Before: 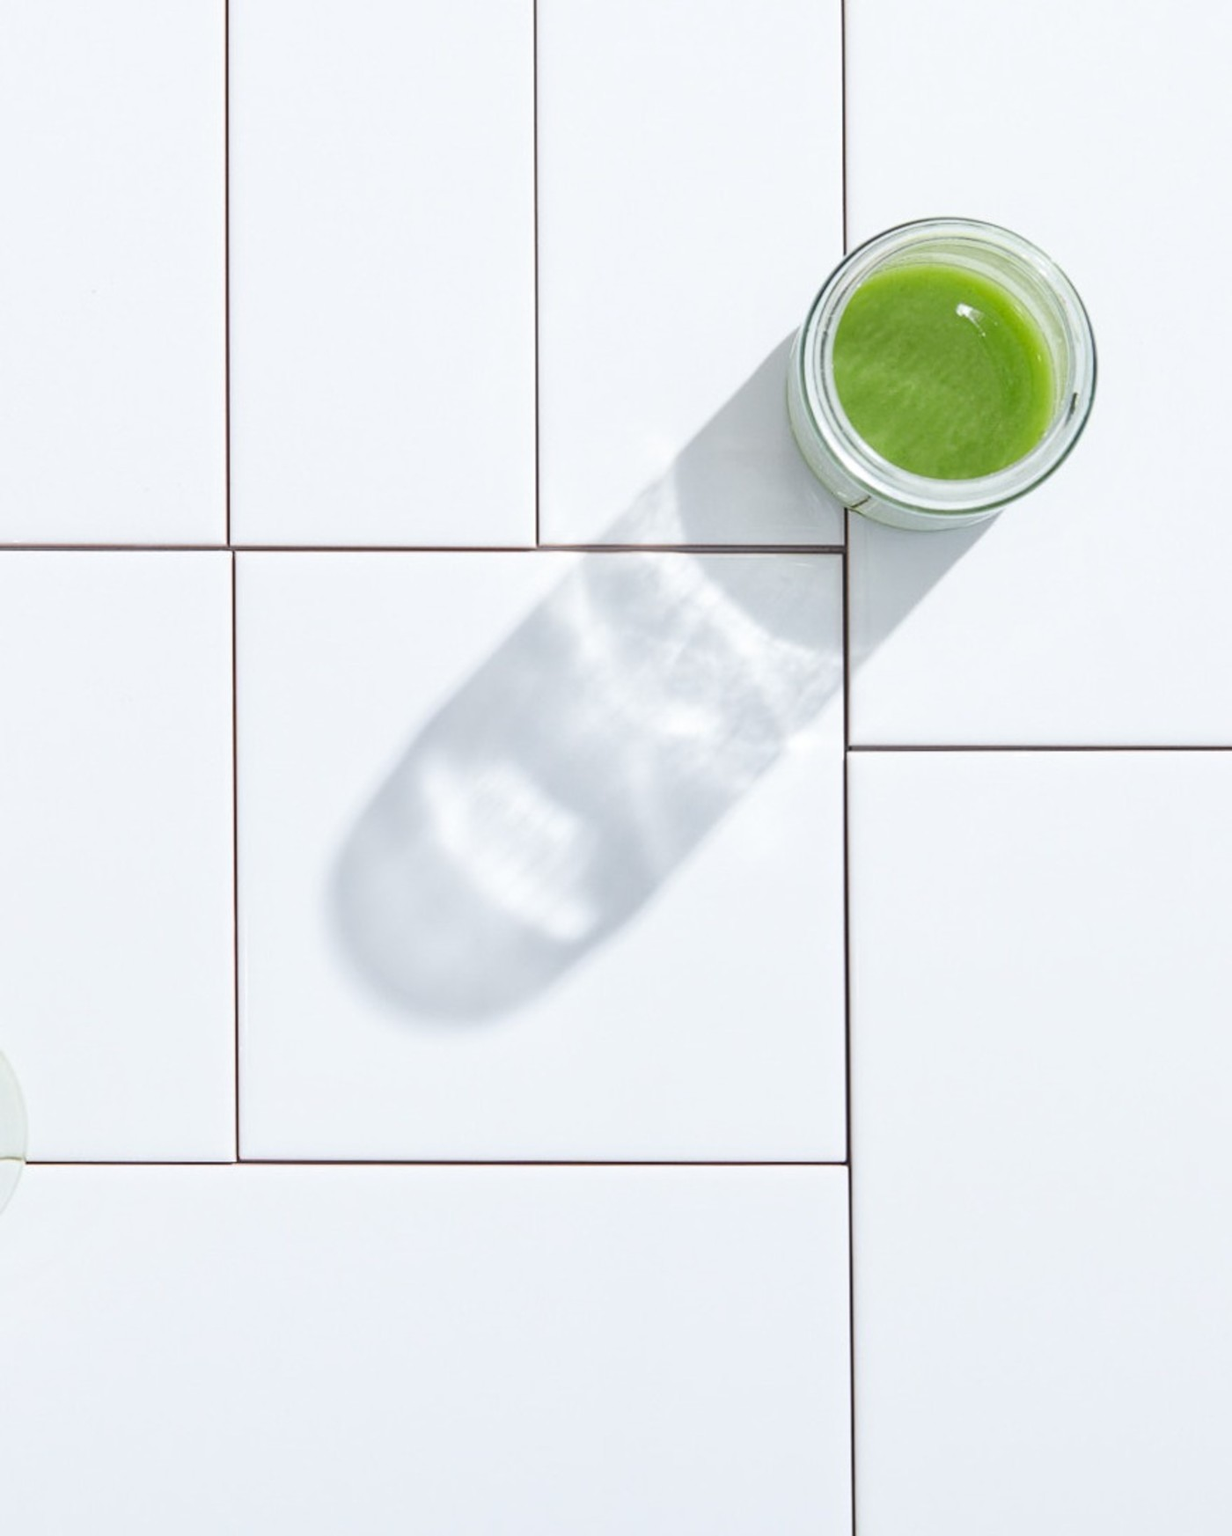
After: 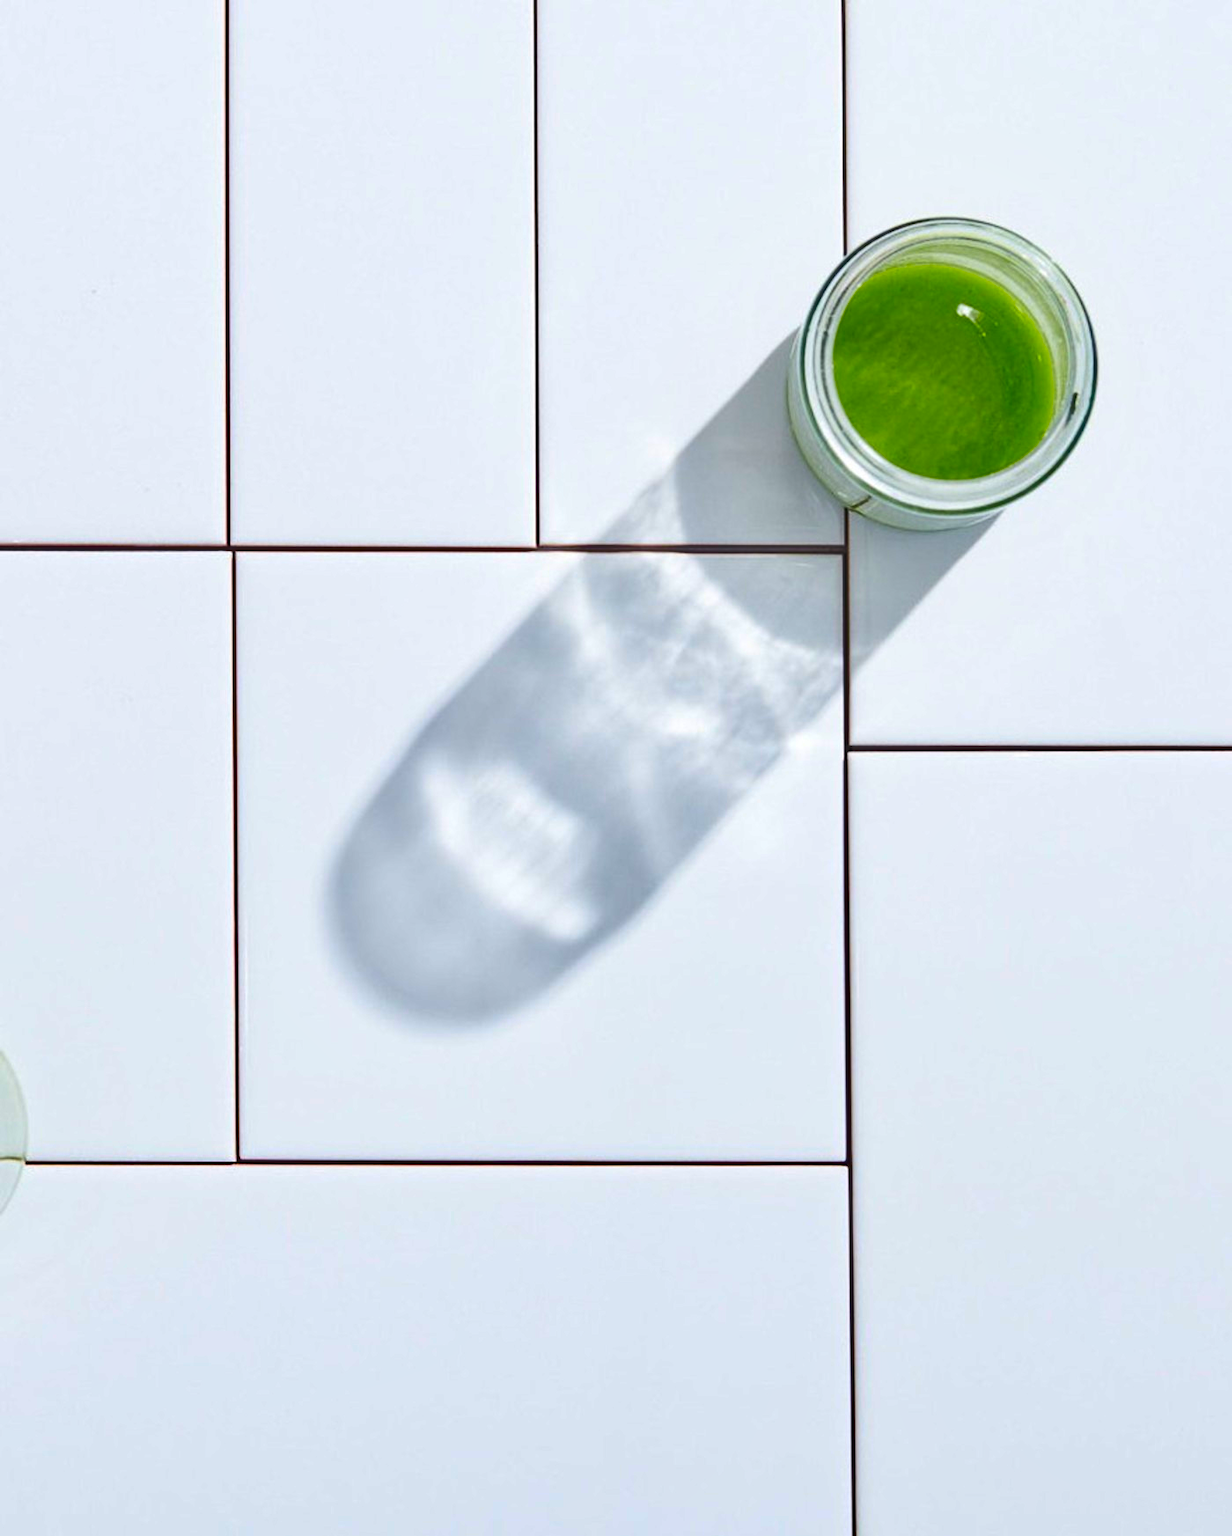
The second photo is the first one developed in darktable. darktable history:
shadows and highlights: highlights color adjustment 89.09%, soften with gaussian
color balance rgb: linear chroma grading › global chroma 6.291%, perceptual saturation grading › global saturation 29.439%, global vibrance 20%
